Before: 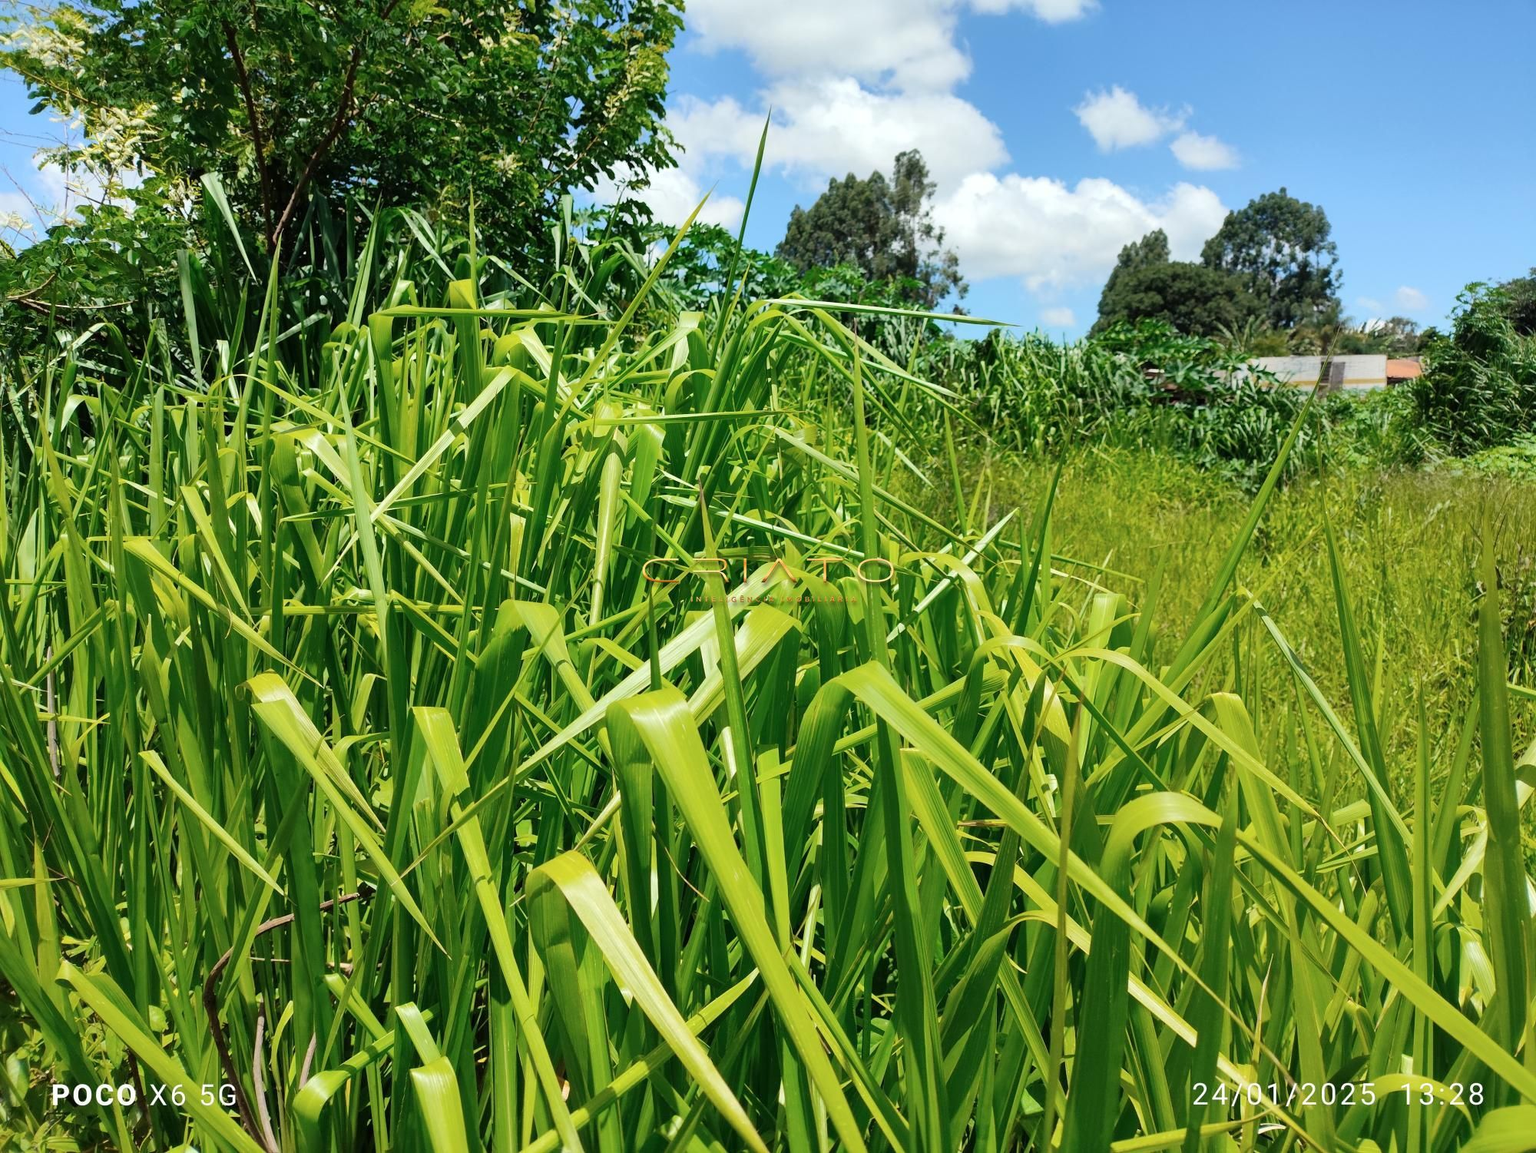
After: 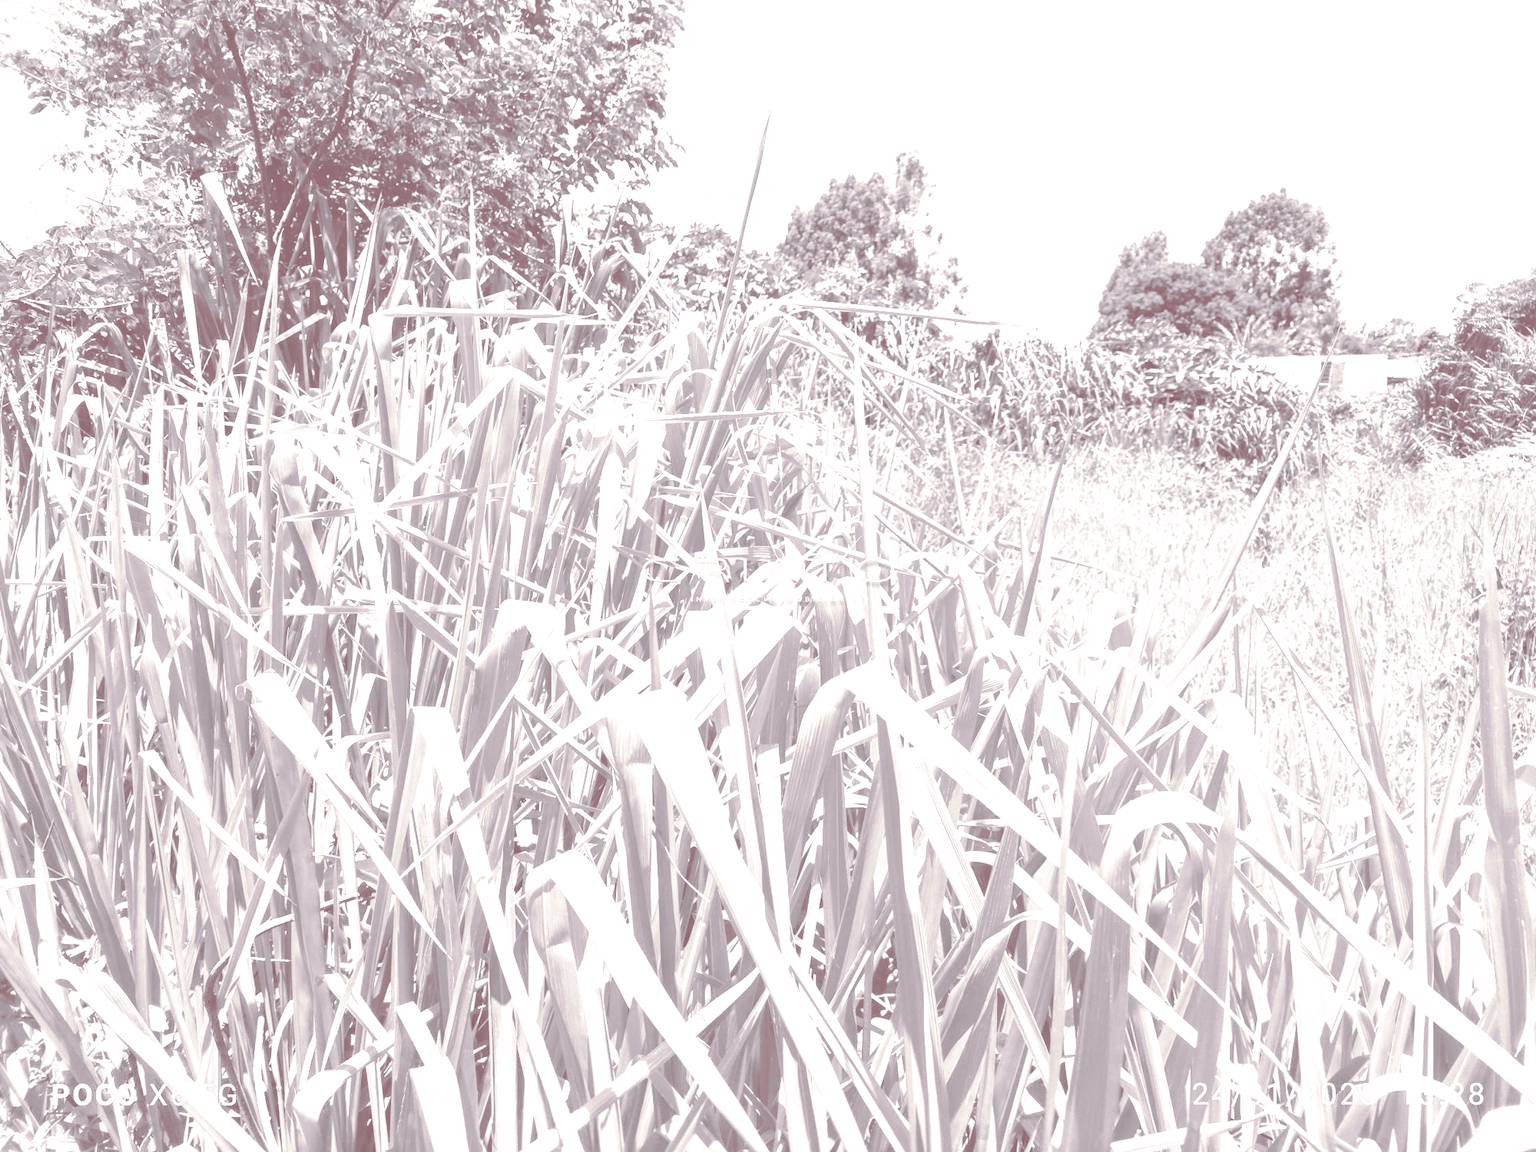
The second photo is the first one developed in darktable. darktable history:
local contrast: on, module defaults
colorize: hue 25.2°, saturation 83%, source mix 82%, lightness 79%, version 1
split-toning: on, module defaults
